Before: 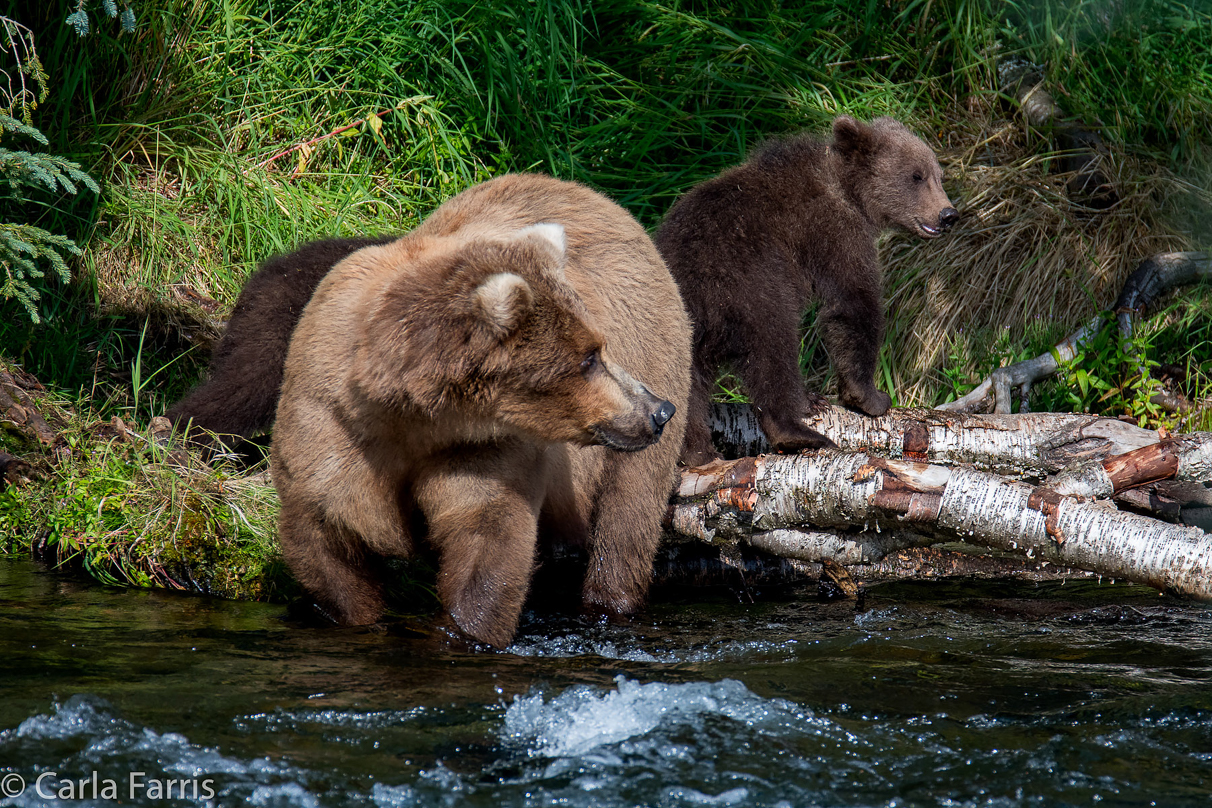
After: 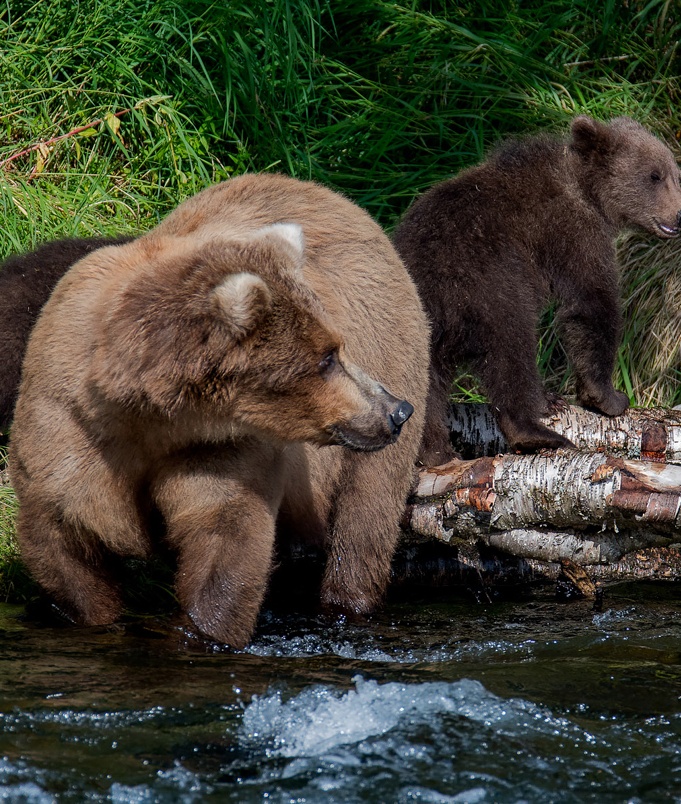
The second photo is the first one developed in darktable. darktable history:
crop: left 21.674%, right 22.086%
rgb curve: curves: ch0 [(0, 0) (0.175, 0.154) (0.785, 0.663) (1, 1)]
